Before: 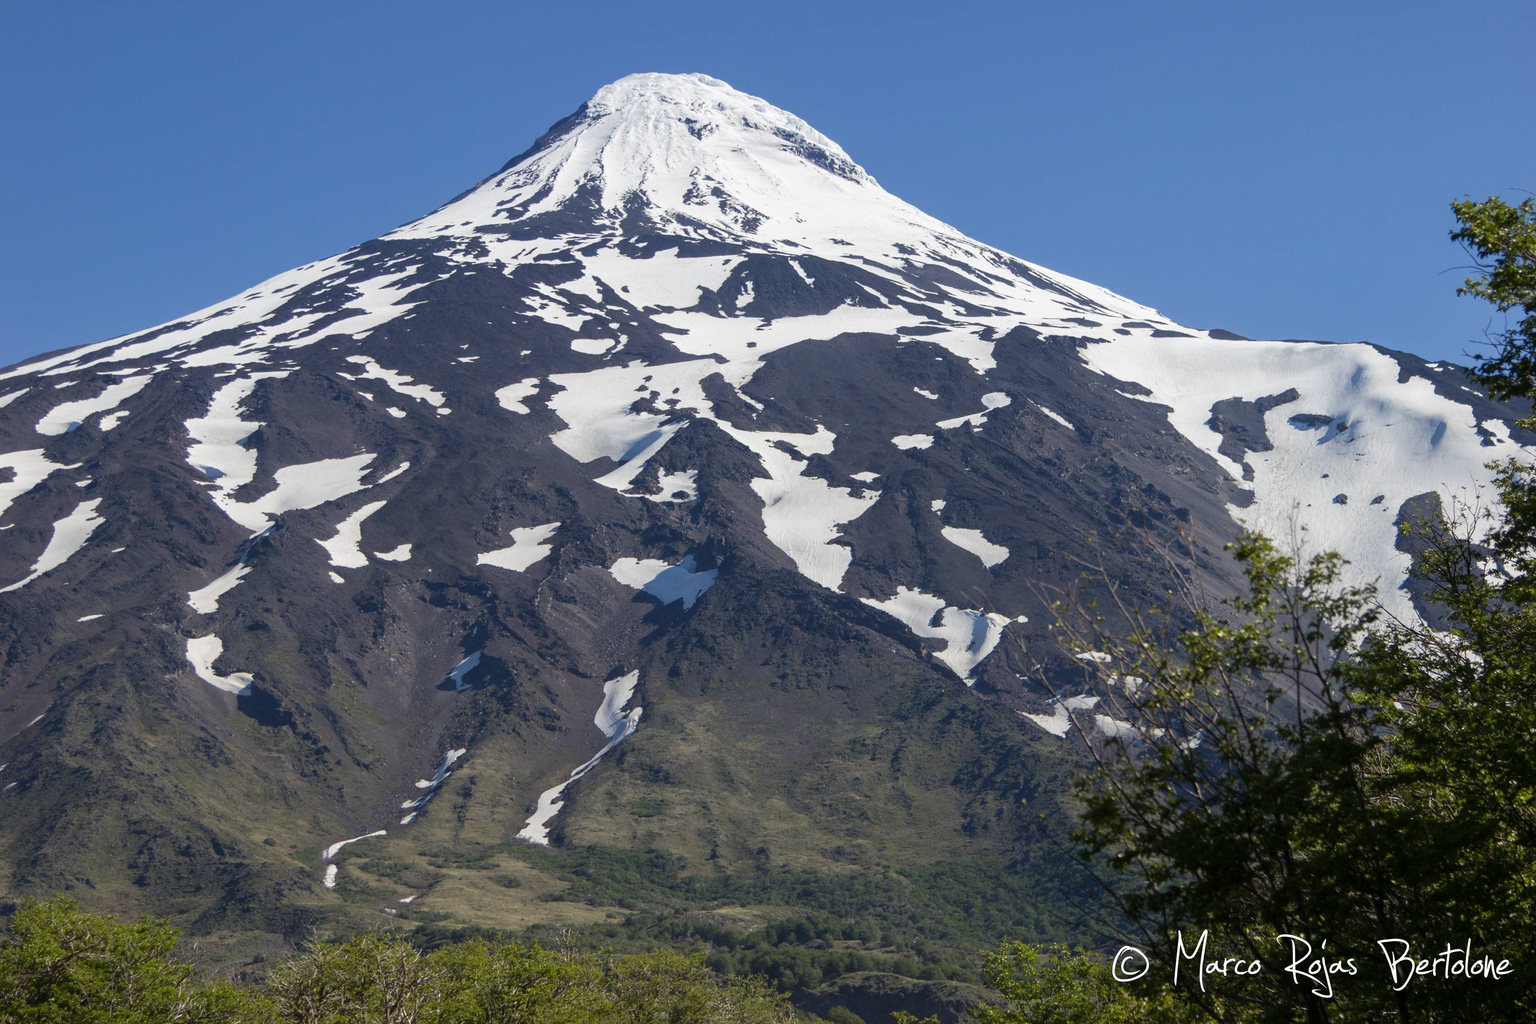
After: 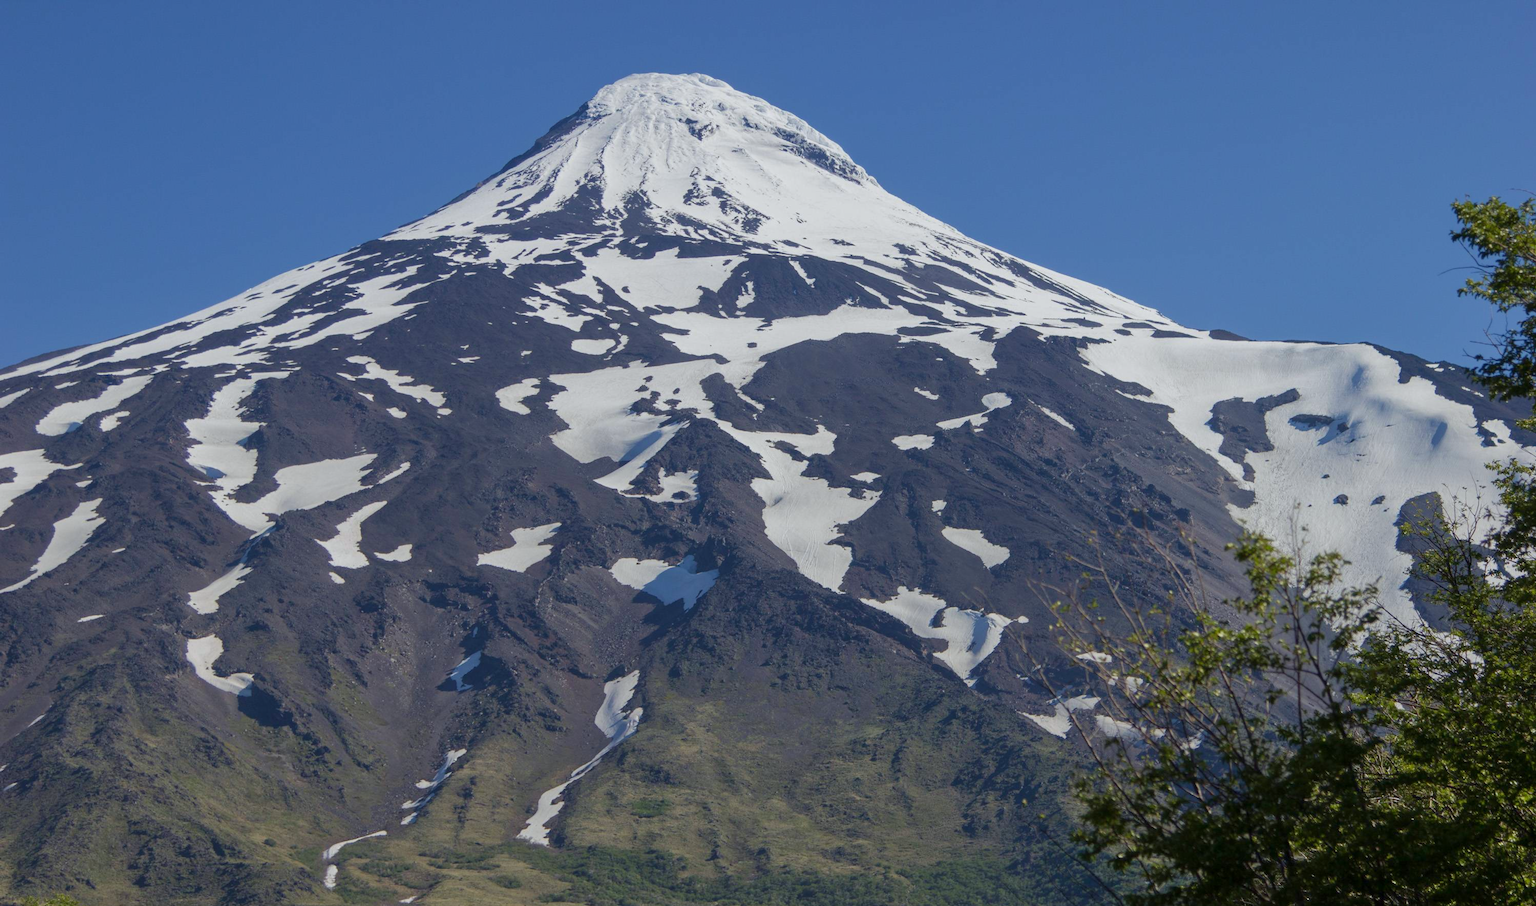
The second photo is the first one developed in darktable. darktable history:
white balance: red 0.986, blue 1.01
velvia: strength 15%
crop and rotate: top 0%, bottom 11.49%
tone equalizer: -8 EV 0.25 EV, -7 EV 0.417 EV, -6 EV 0.417 EV, -5 EV 0.25 EV, -3 EV -0.25 EV, -2 EV -0.417 EV, -1 EV -0.417 EV, +0 EV -0.25 EV, edges refinement/feathering 500, mask exposure compensation -1.57 EV, preserve details guided filter
